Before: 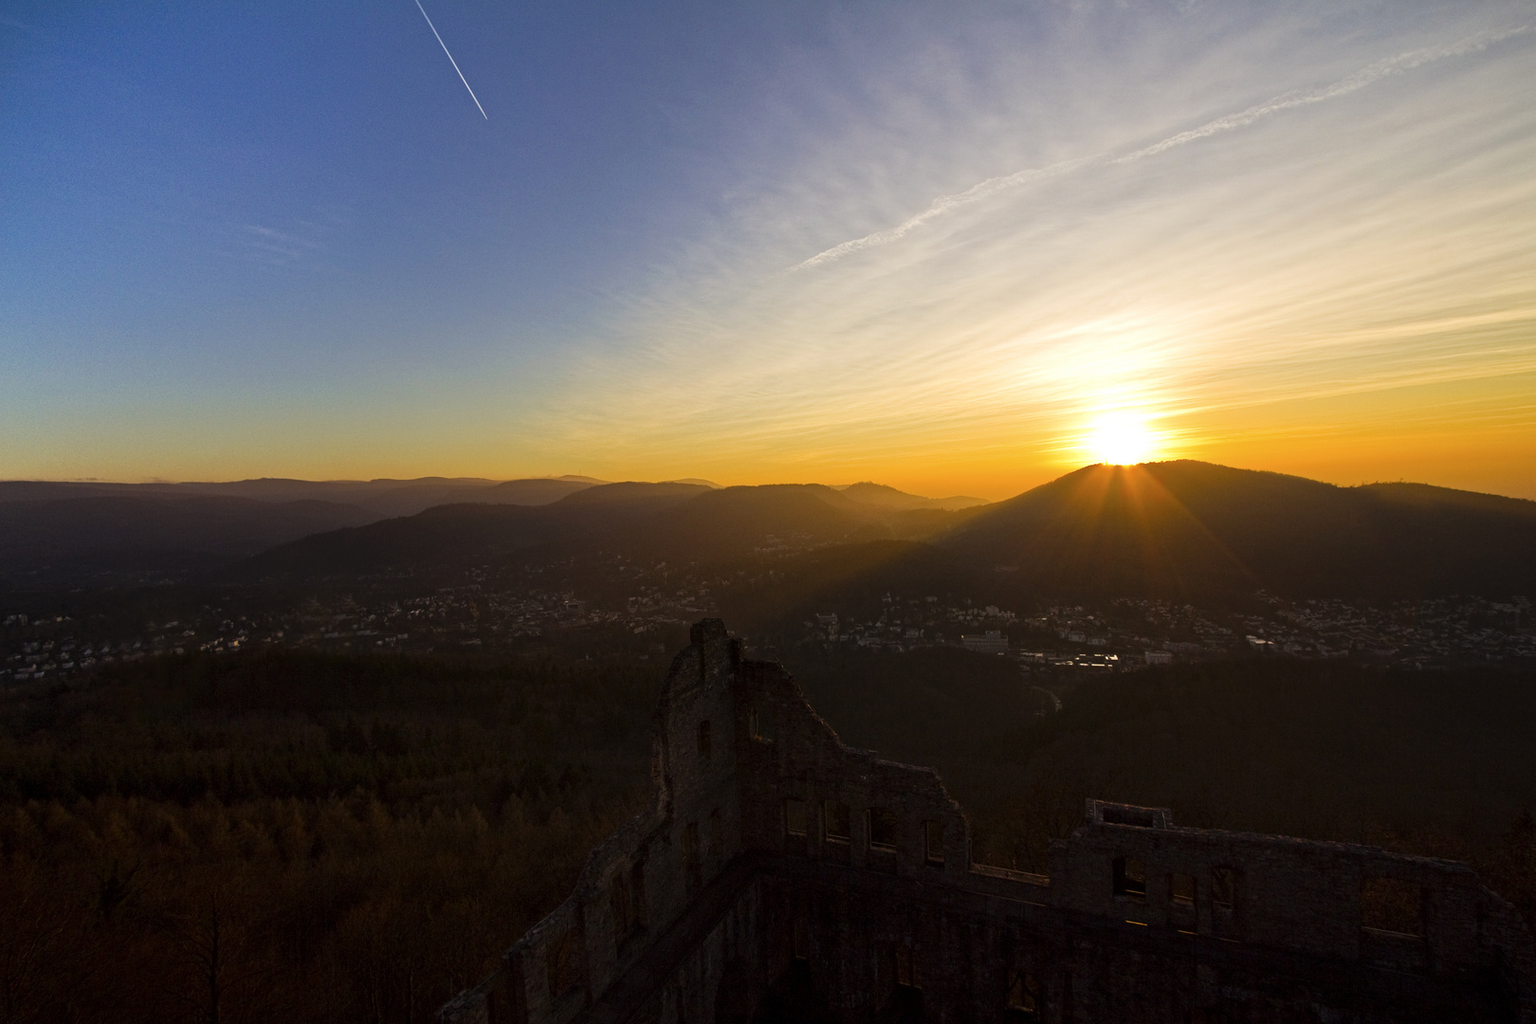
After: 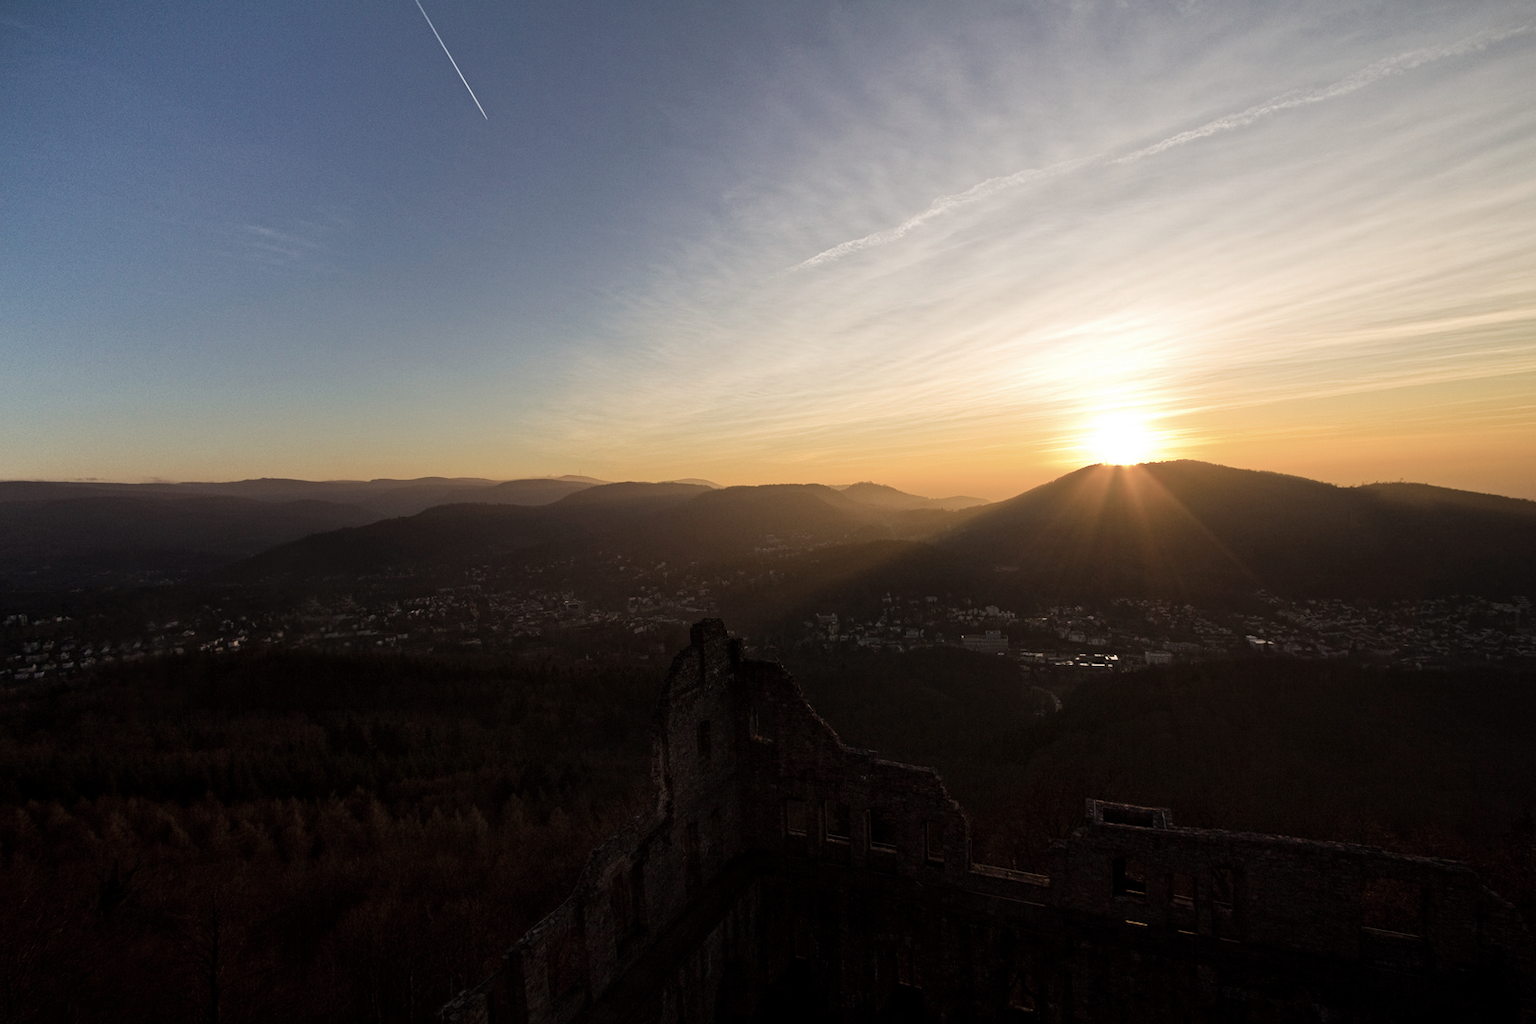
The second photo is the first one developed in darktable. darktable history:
color correction: highlights b* -0.029, saturation 0.527
